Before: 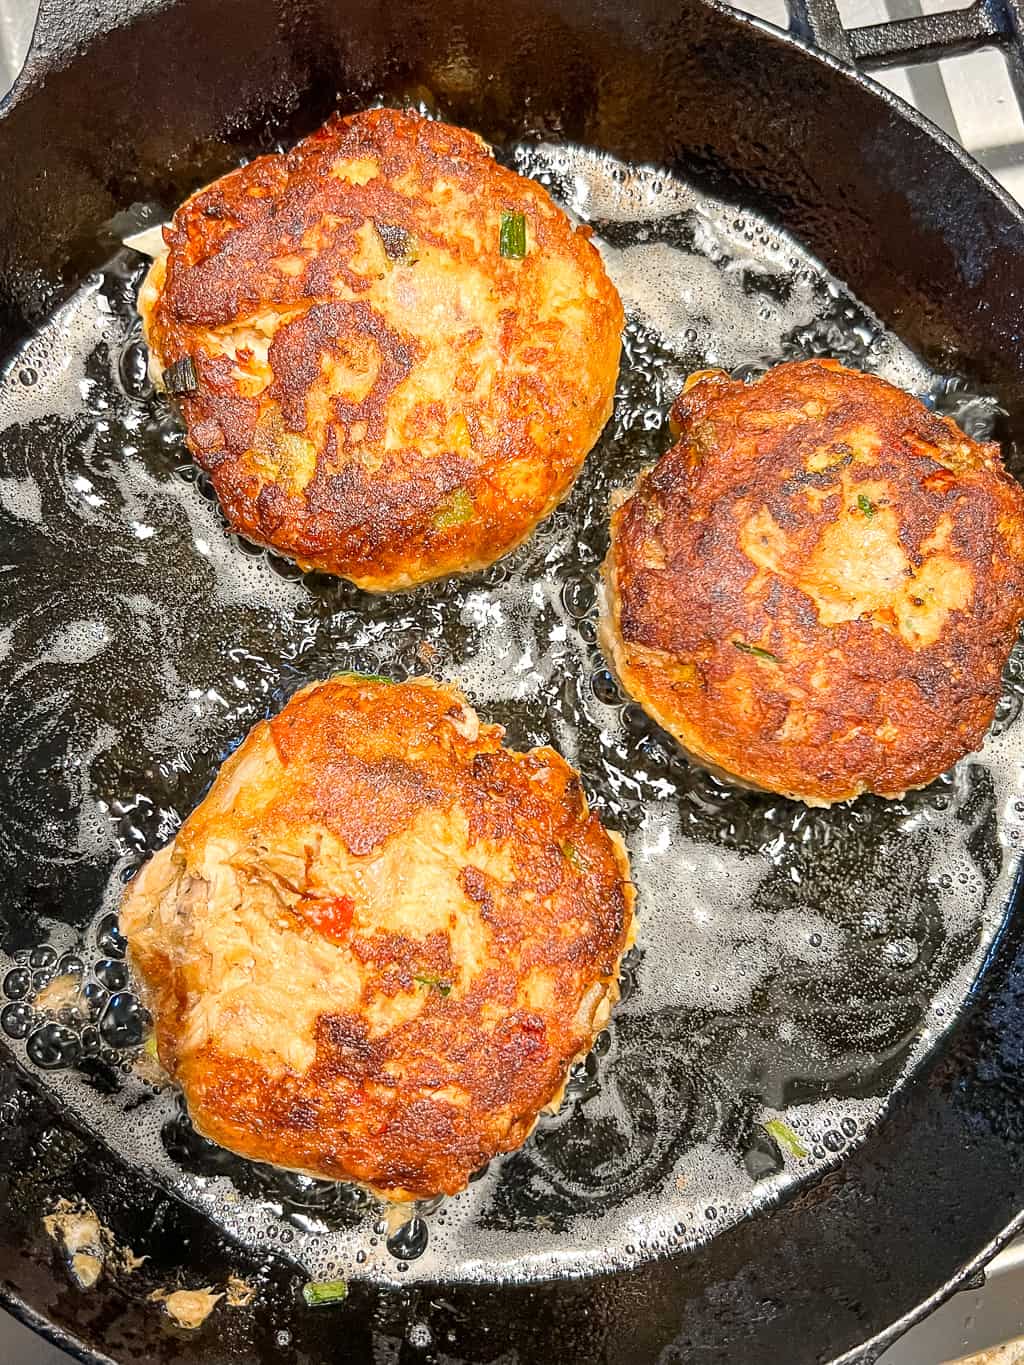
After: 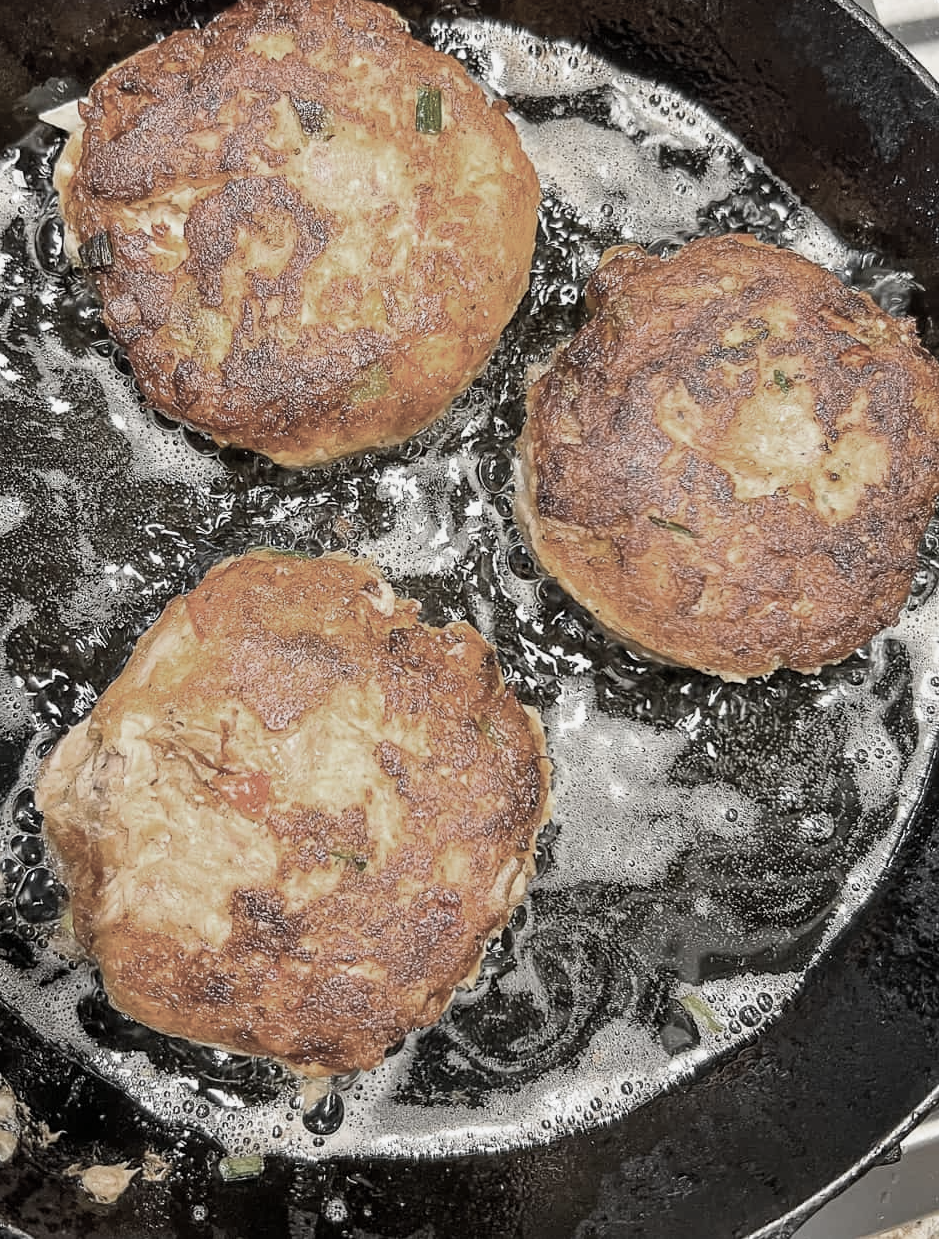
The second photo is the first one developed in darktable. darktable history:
exposure: exposure -0.151 EV, compensate highlight preservation false
crop and rotate: left 8.262%, top 9.226%
color zones: curves: ch0 [(0, 0.613) (0.01, 0.613) (0.245, 0.448) (0.498, 0.529) (0.642, 0.665) (0.879, 0.777) (0.99, 0.613)]; ch1 [(0, 0.035) (0.121, 0.189) (0.259, 0.197) (0.415, 0.061) (0.589, 0.022) (0.732, 0.022) (0.857, 0.026) (0.991, 0.053)]
